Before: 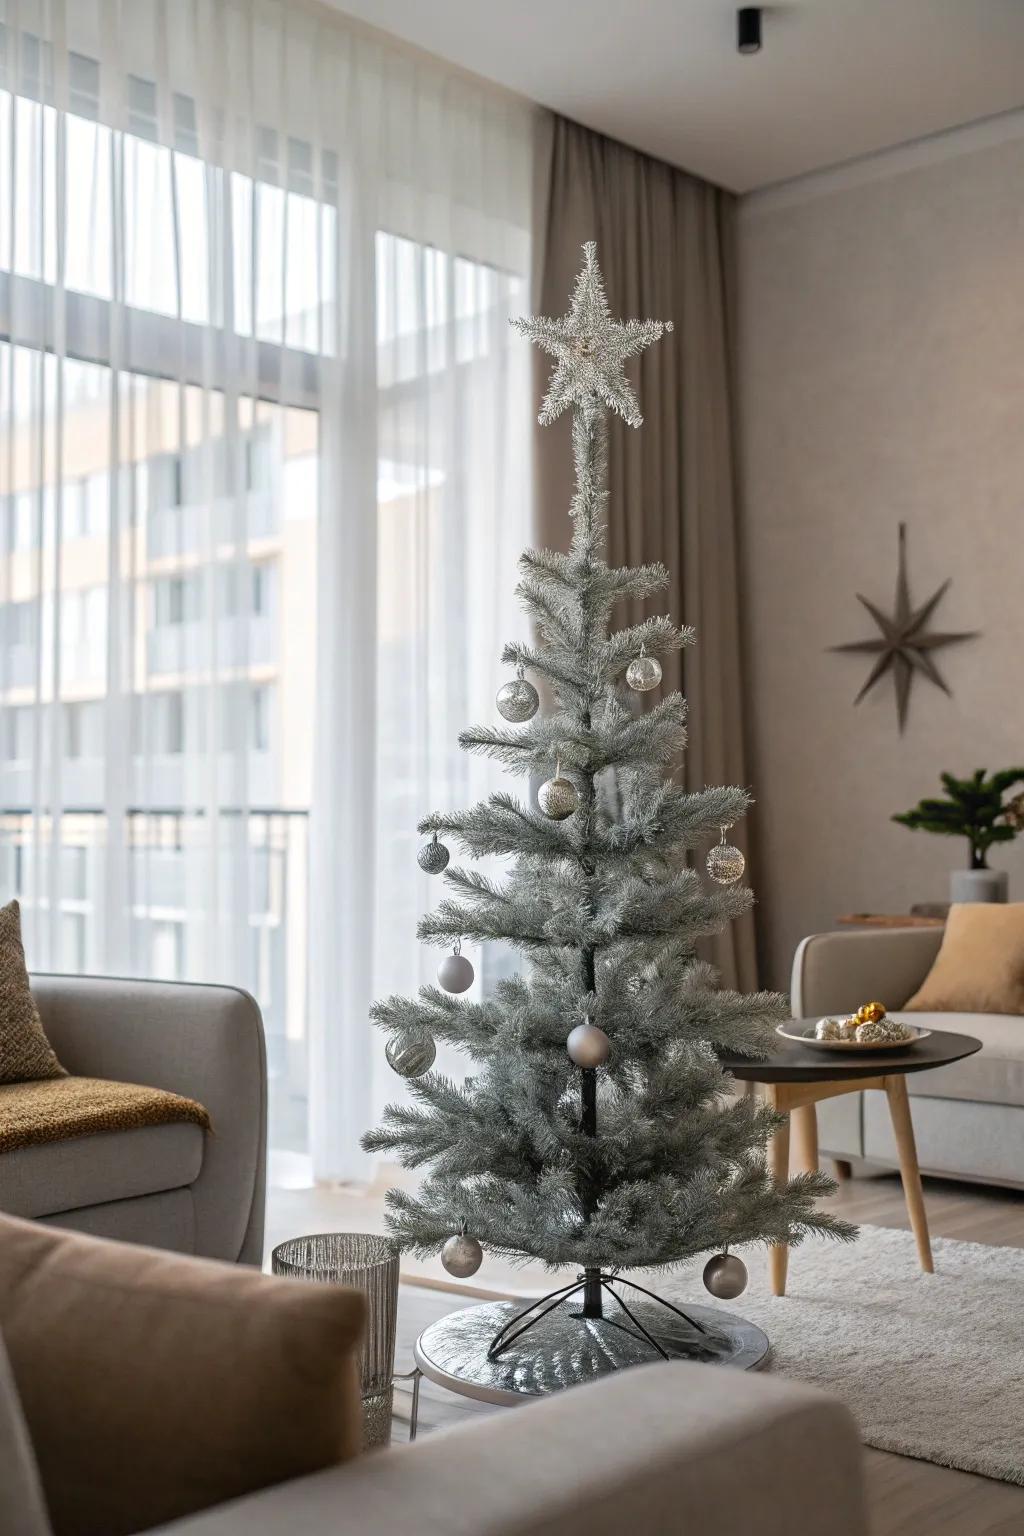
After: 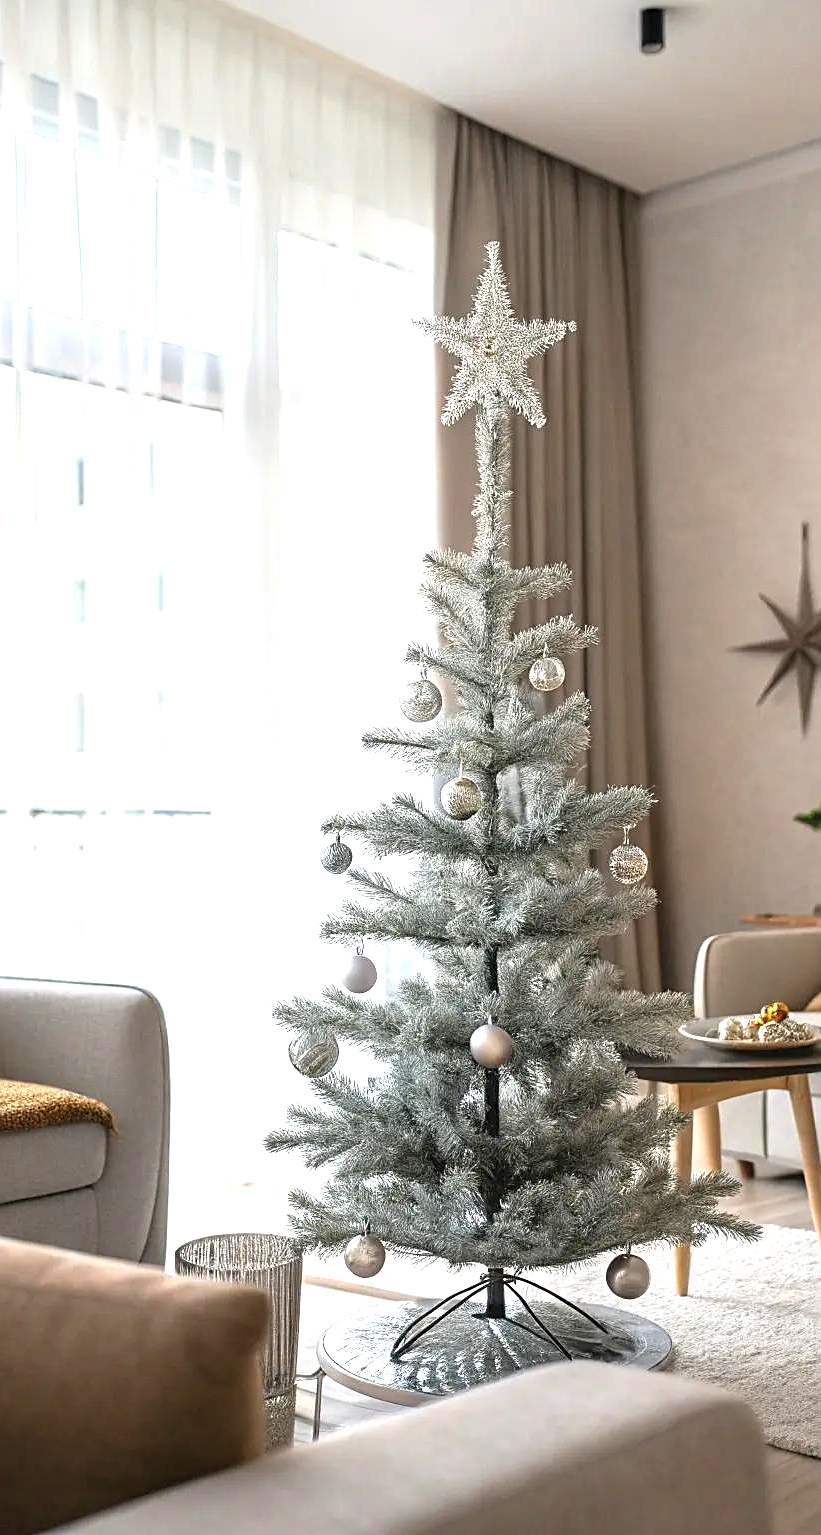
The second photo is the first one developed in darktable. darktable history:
crop and rotate: left 9.511%, right 10.243%
sharpen: on, module defaults
exposure: black level correction 0, exposure 1.001 EV, compensate highlight preservation false
